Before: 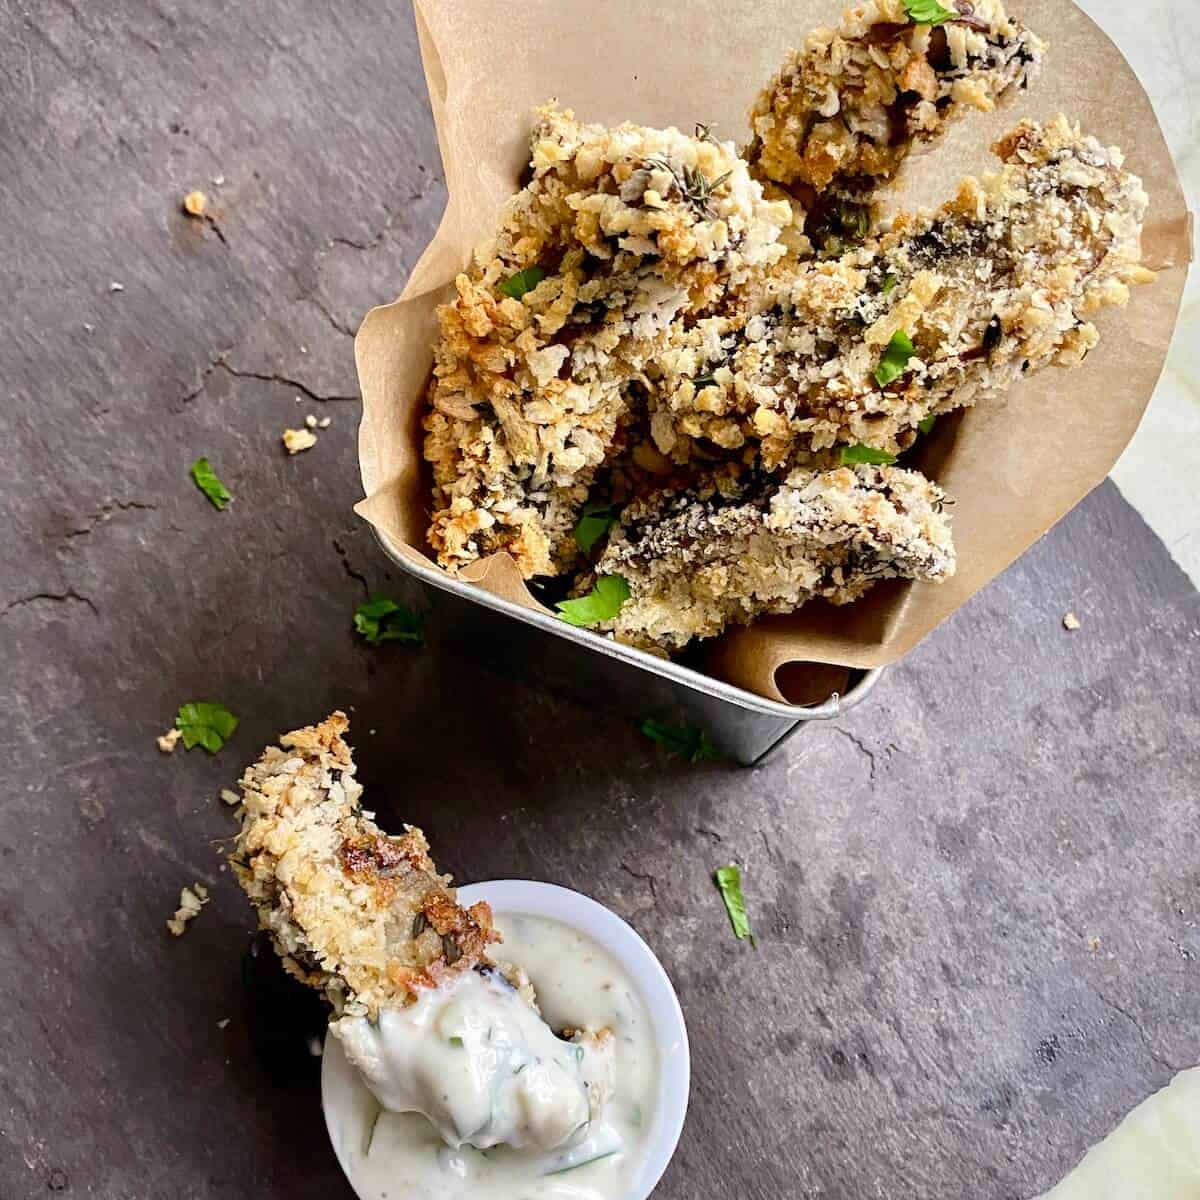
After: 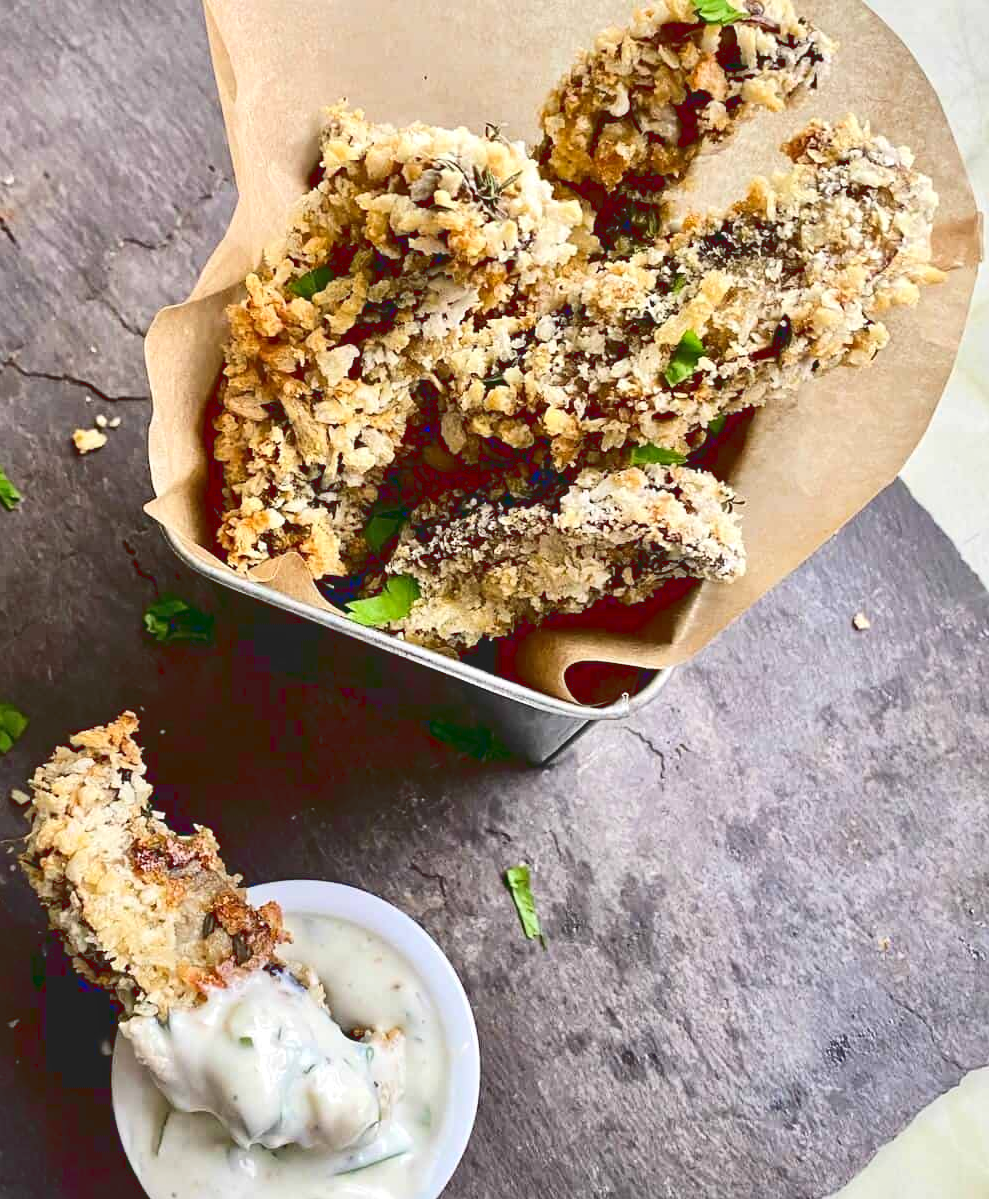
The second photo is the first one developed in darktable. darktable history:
crop: left 17.582%, bottom 0.031%
tone curve: curves: ch0 [(0, 0.129) (0.187, 0.207) (0.729, 0.789) (1, 1)], color space Lab, linked channels, preserve colors none
local contrast: mode bilateral grid, contrast 20, coarseness 50, detail 120%, midtone range 0.2
